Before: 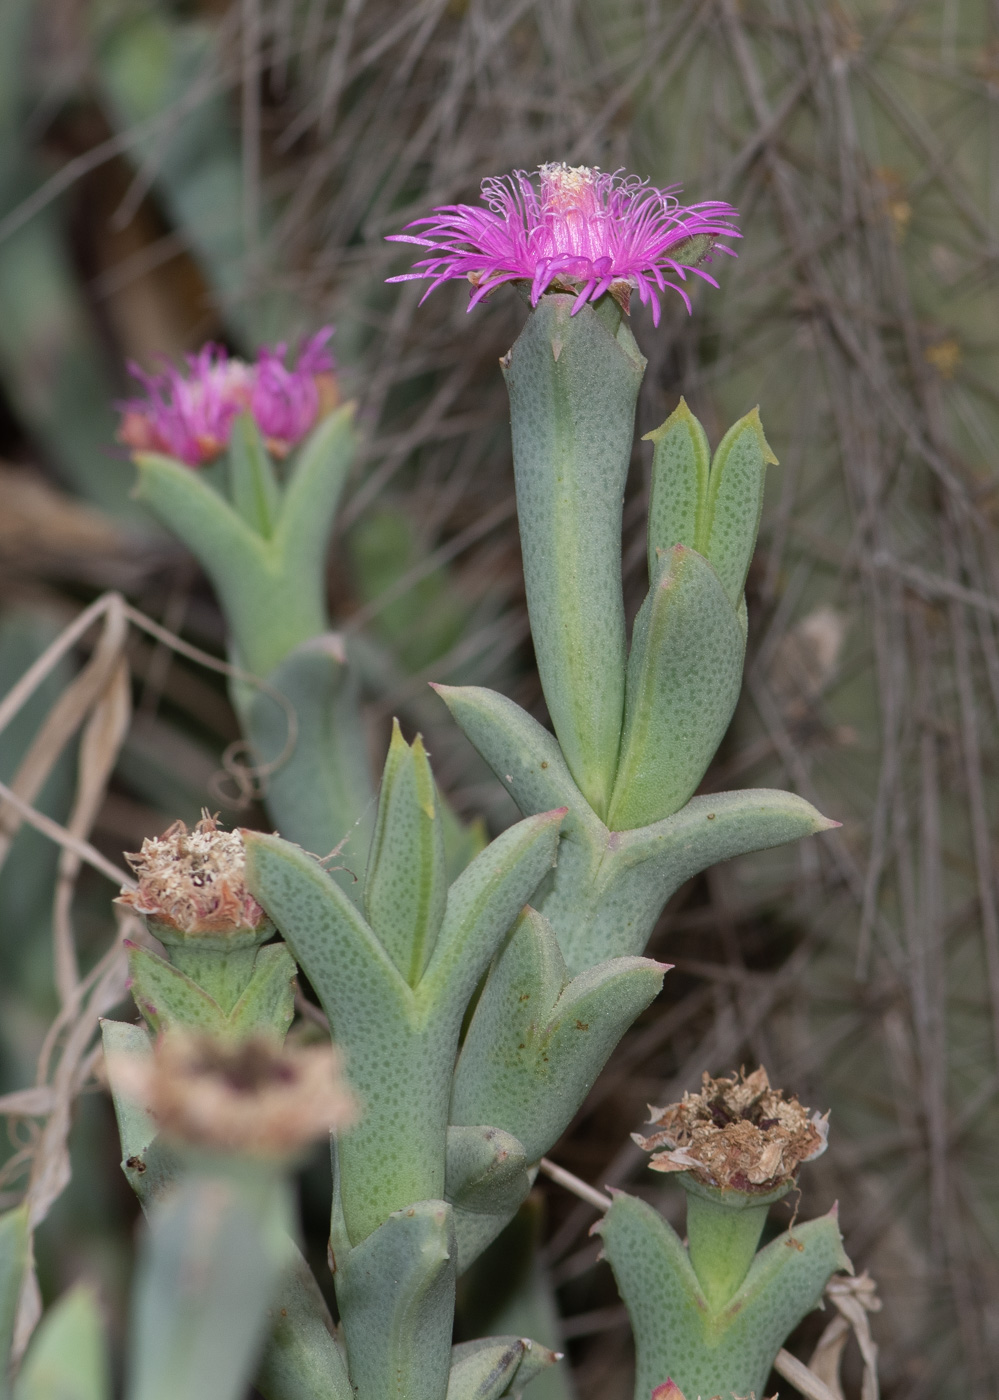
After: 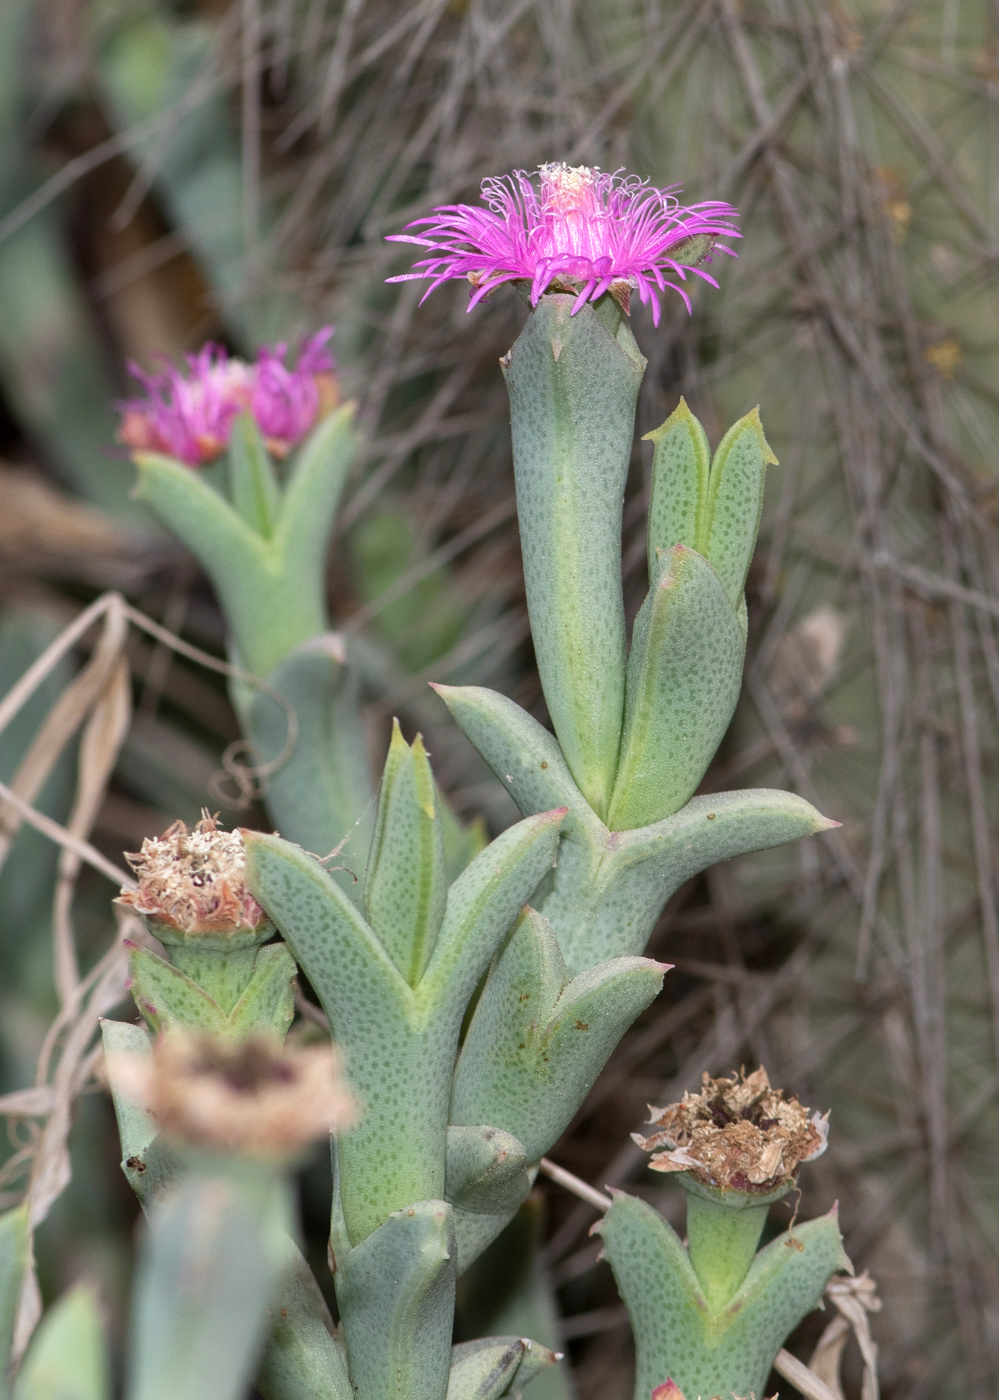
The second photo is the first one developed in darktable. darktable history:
local contrast: highlights 100%, shadows 100%, detail 120%, midtone range 0.2
base curve: curves: ch0 [(0, 0) (0.688, 0.865) (1, 1)], preserve colors none
